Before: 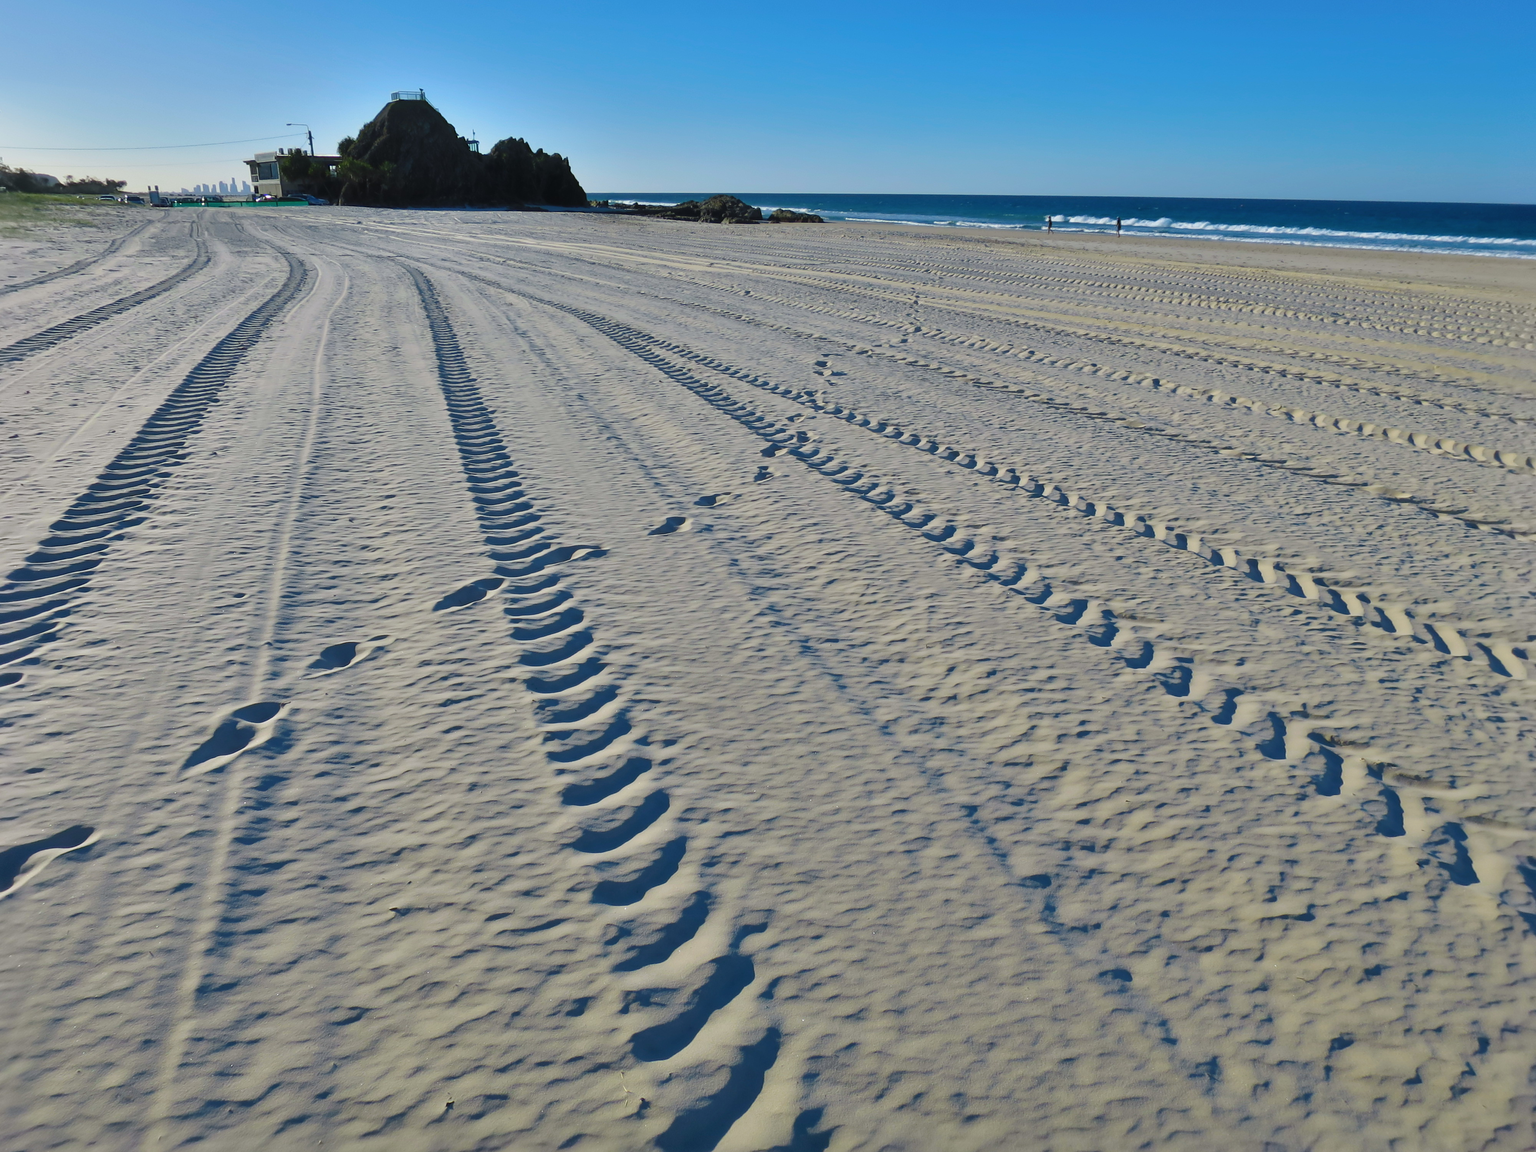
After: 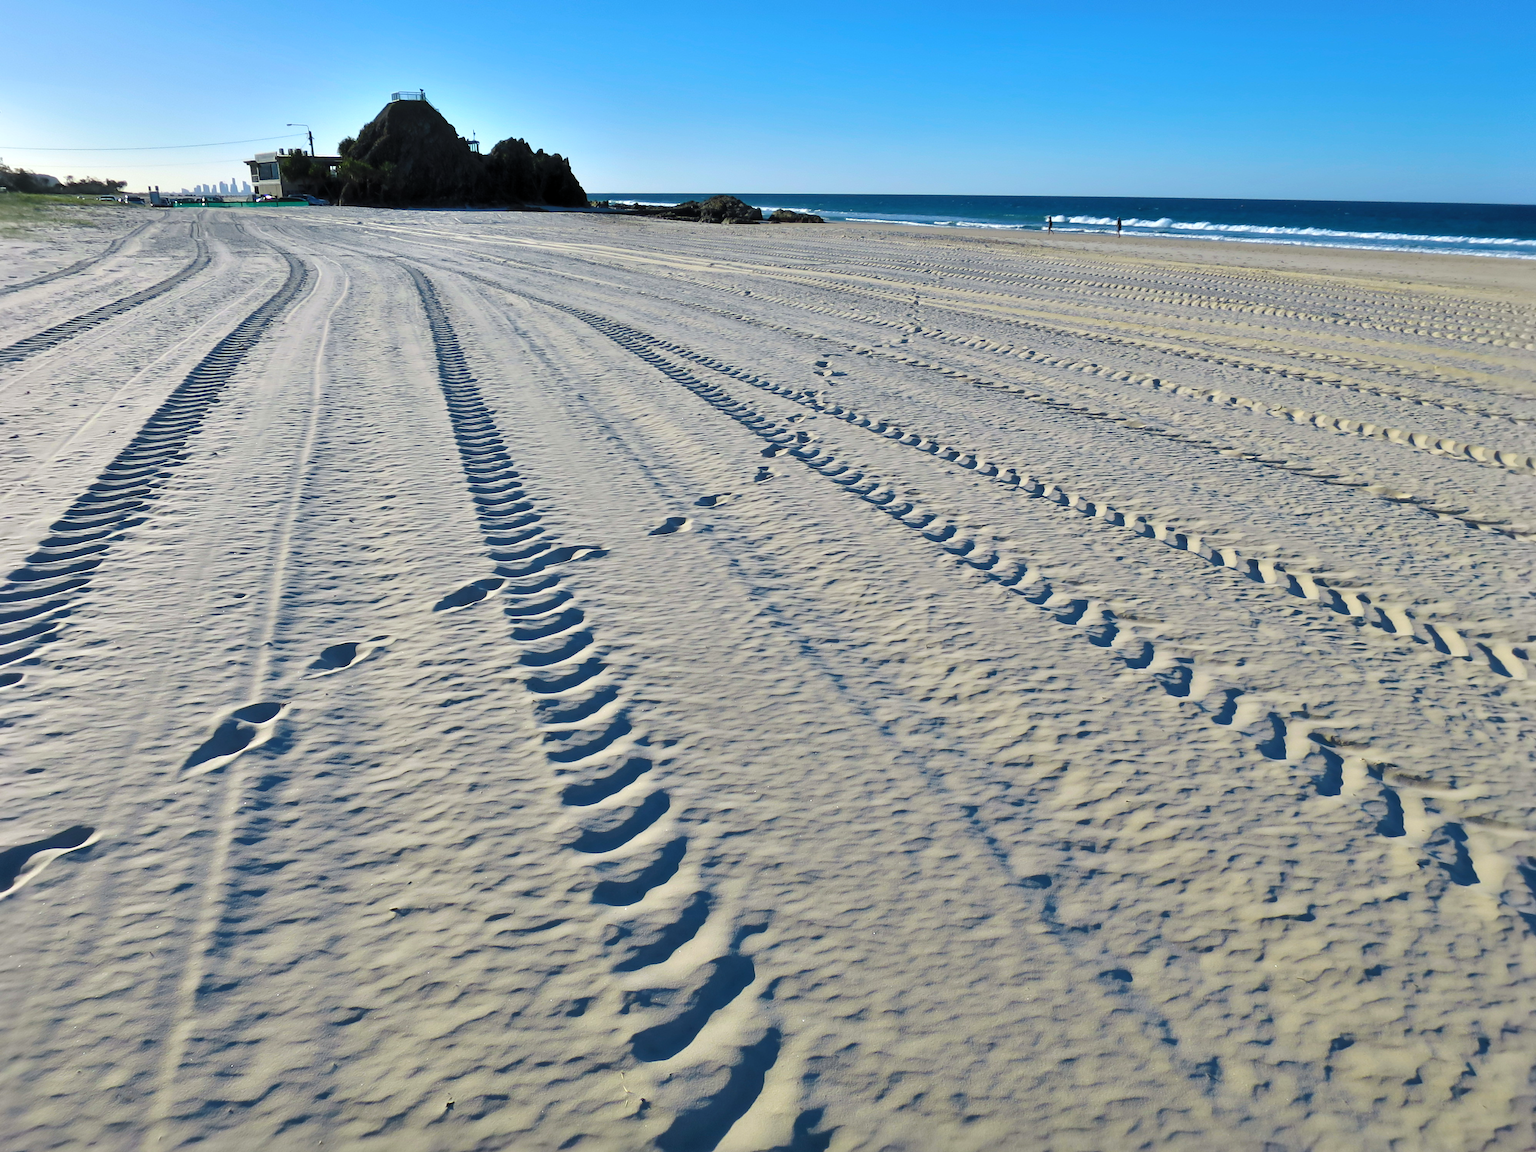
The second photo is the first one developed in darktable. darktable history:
tone equalizer: on, module defaults
levels: mode automatic, black 0.023%, white 99.97%, levels [0.062, 0.494, 0.925]
